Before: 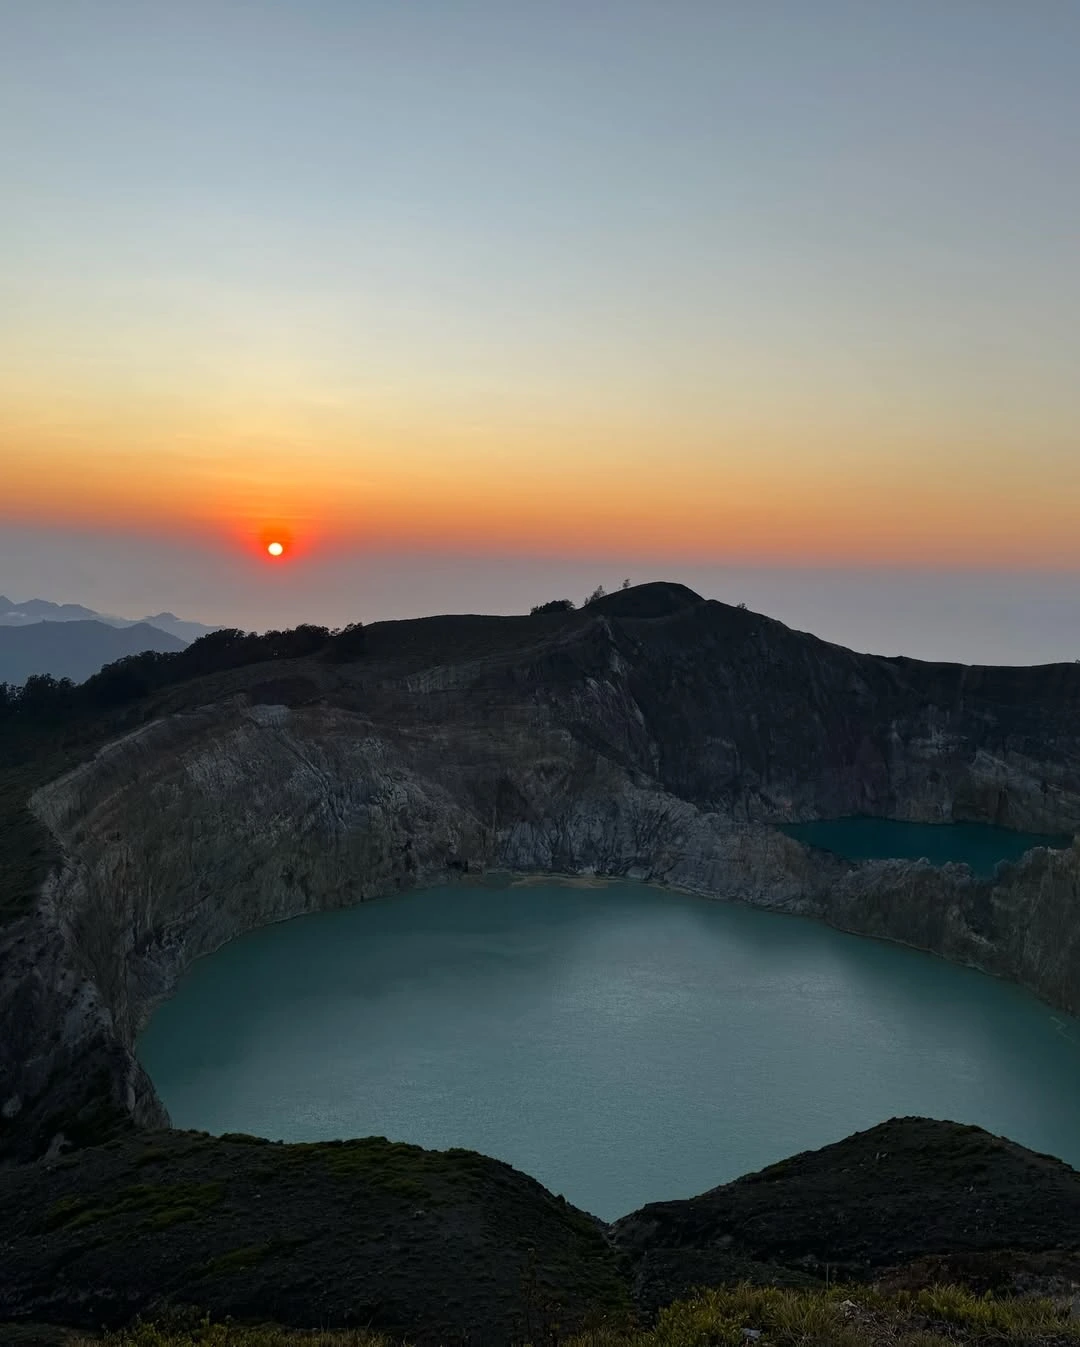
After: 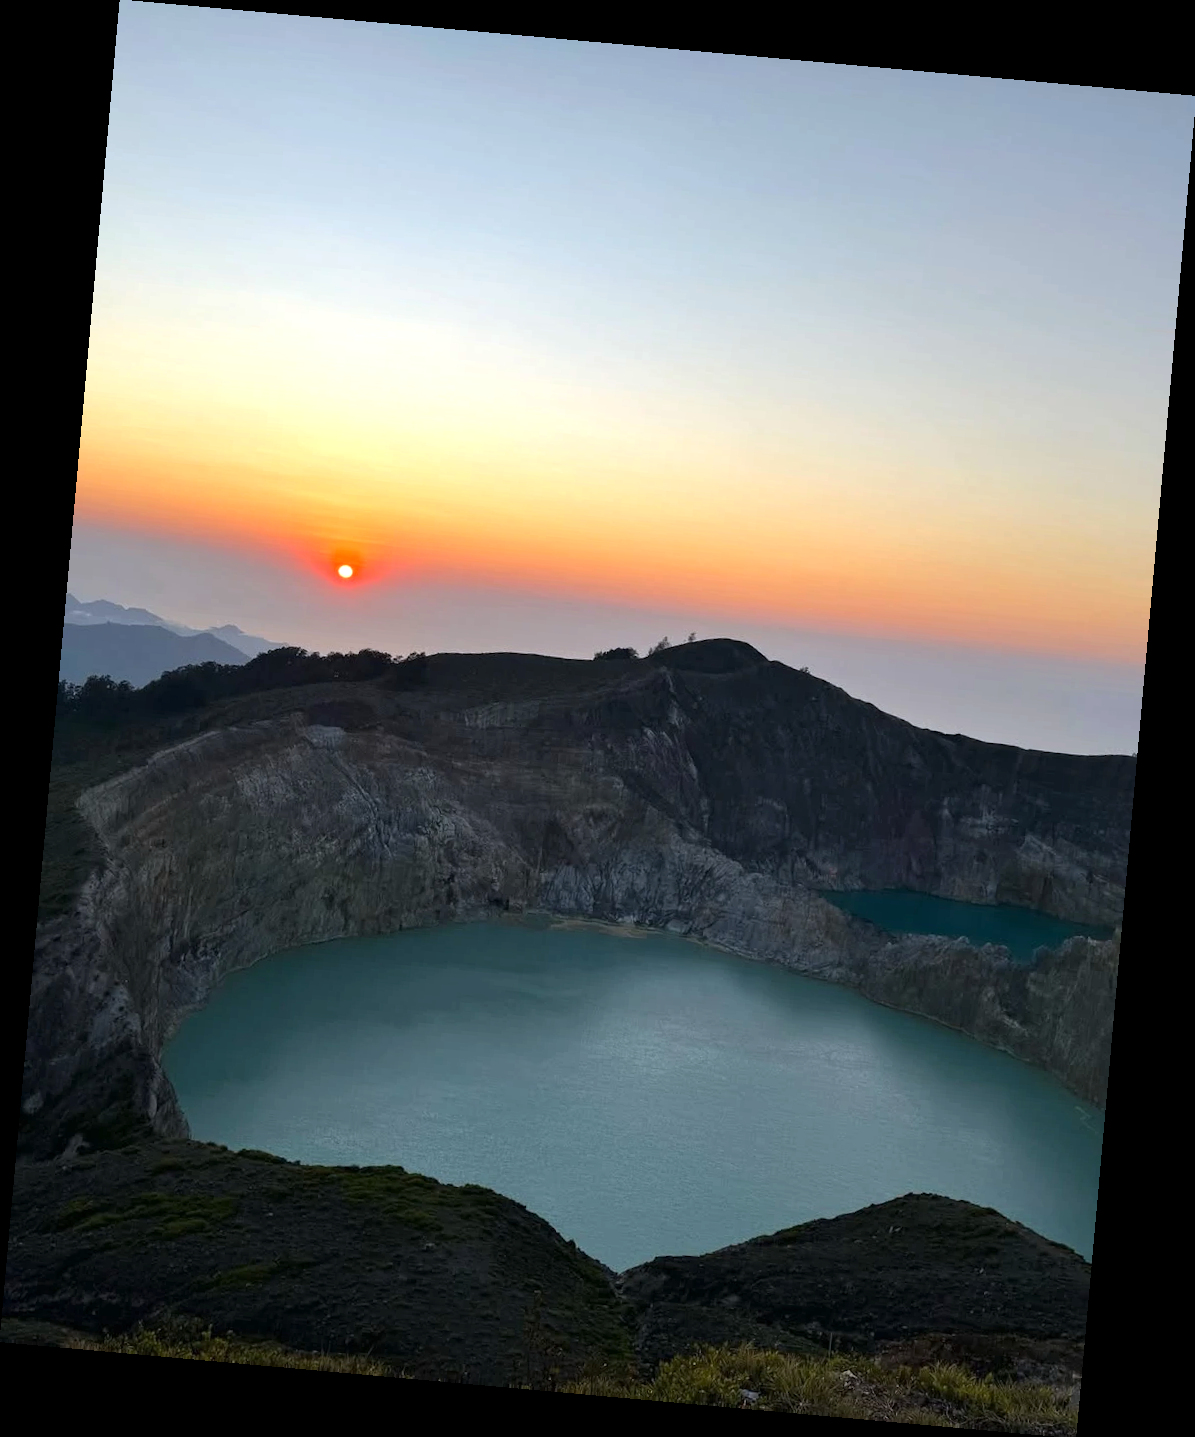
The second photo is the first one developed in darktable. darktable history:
rotate and perspective: rotation 5.12°, automatic cropping off
exposure: exposure 0.559 EV, compensate highlight preservation false
white balance: red 1.004, blue 1.024
